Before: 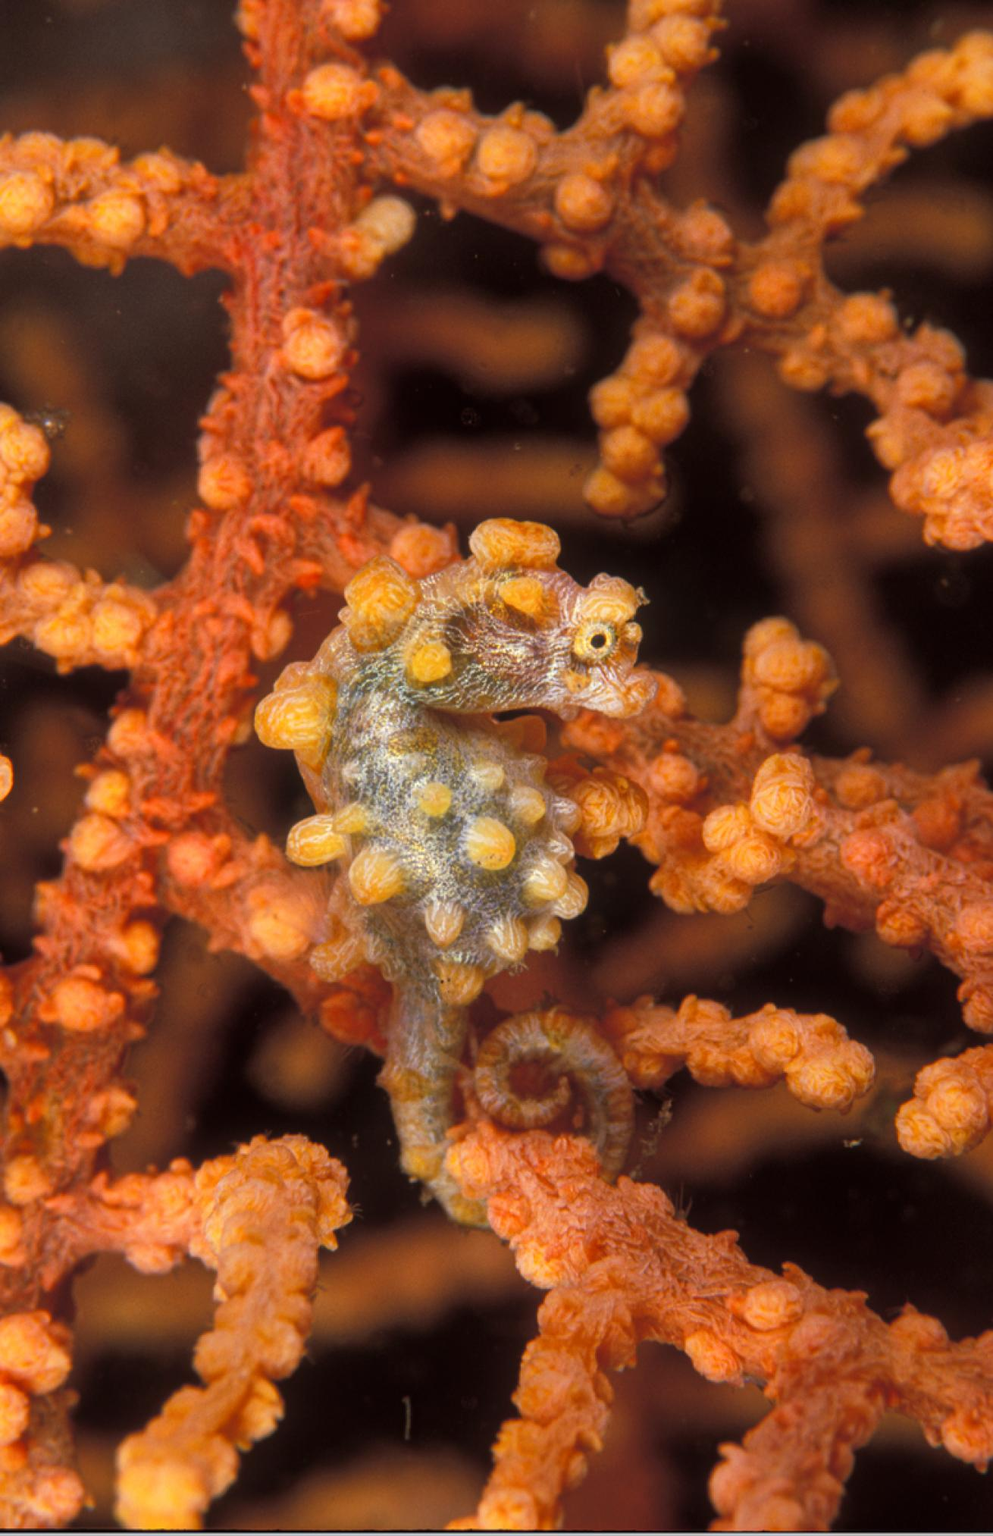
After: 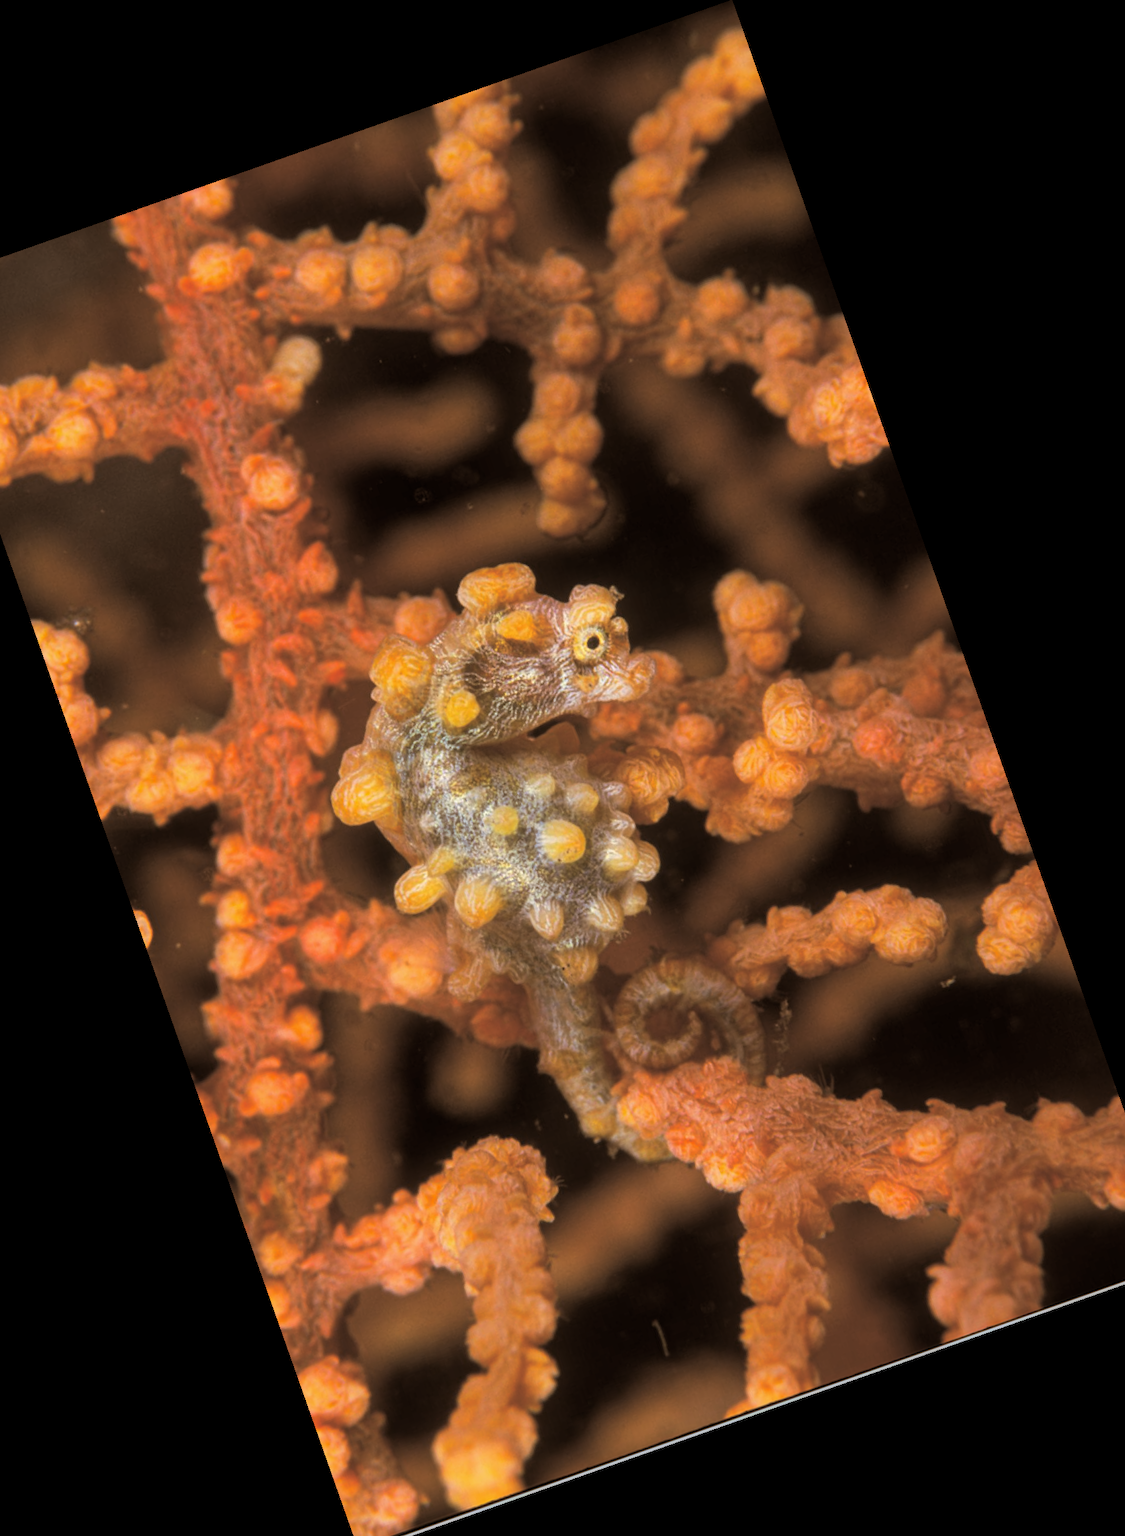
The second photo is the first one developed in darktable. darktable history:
split-toning: shadows › hue 32.4°, shadows › saturation 0.51, highlights › hue 180°, highlights › saturation 0, balance -60.17, compress 55.19%
exposure: exposure -0.048 EV, compensate highlight preservation false
crop and rotate: angle 19.43°, left 6.812%, right 4.125%, bottom 1.087%
